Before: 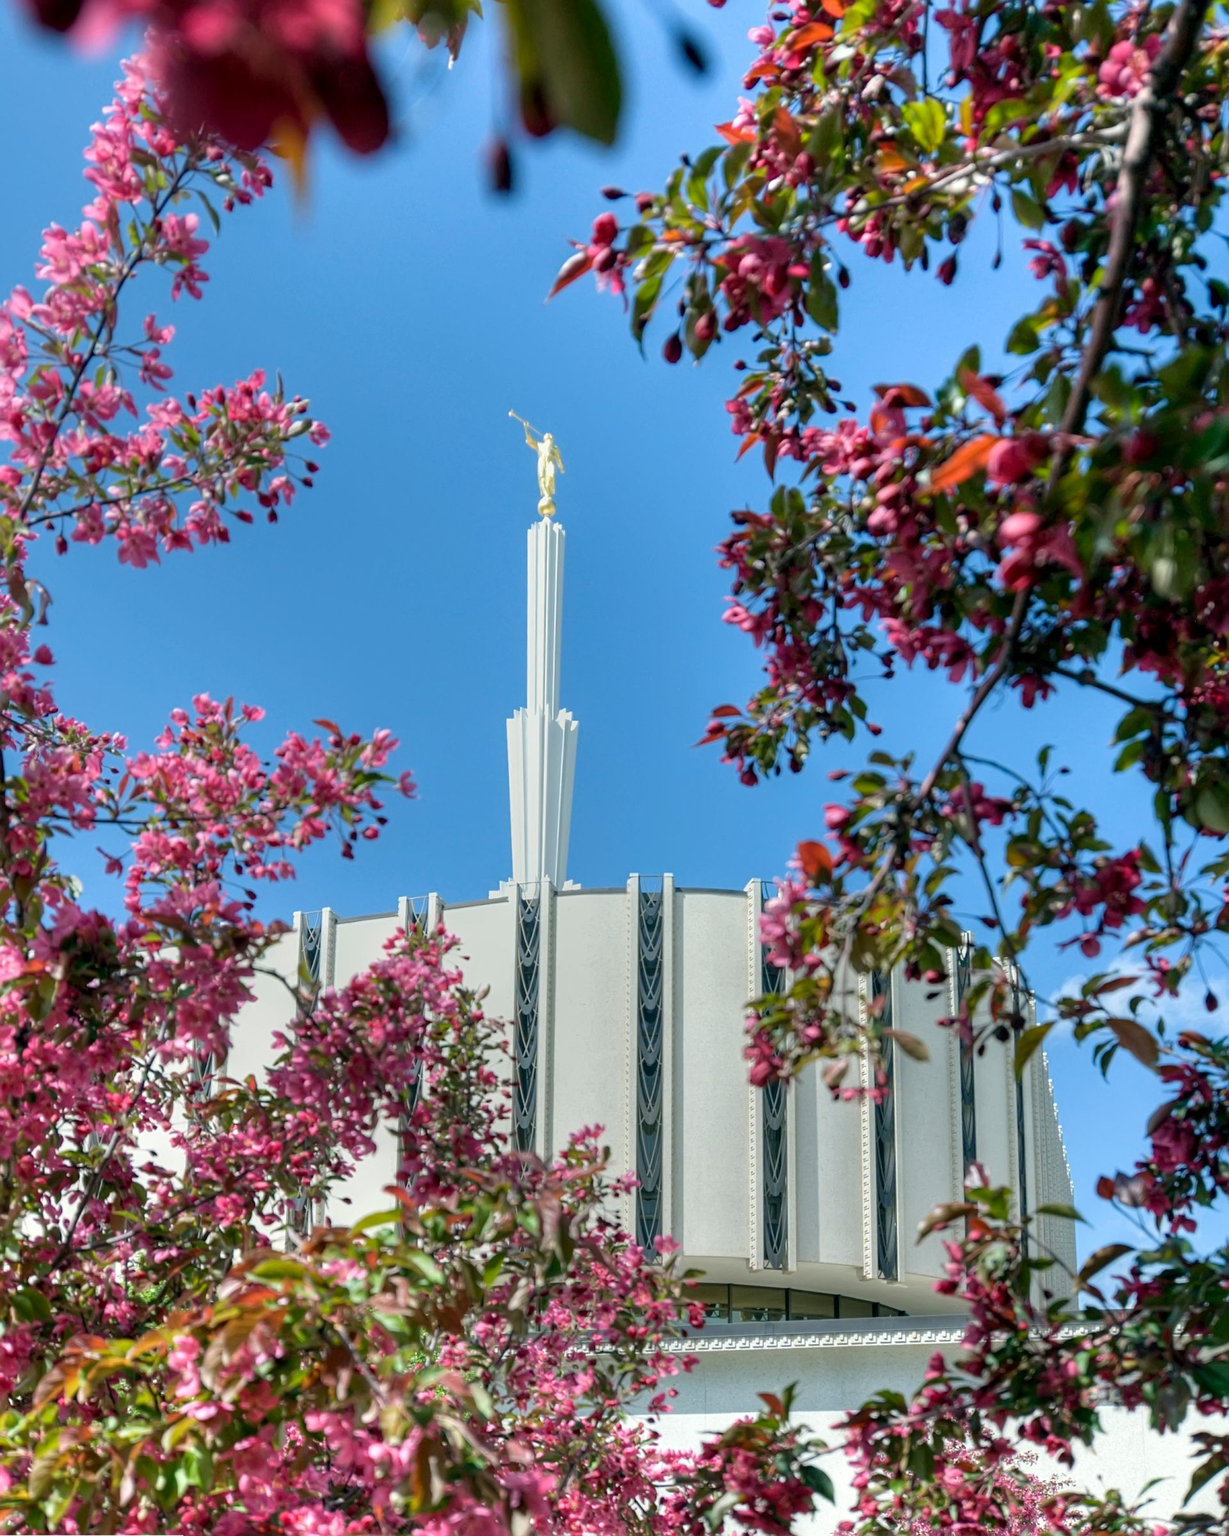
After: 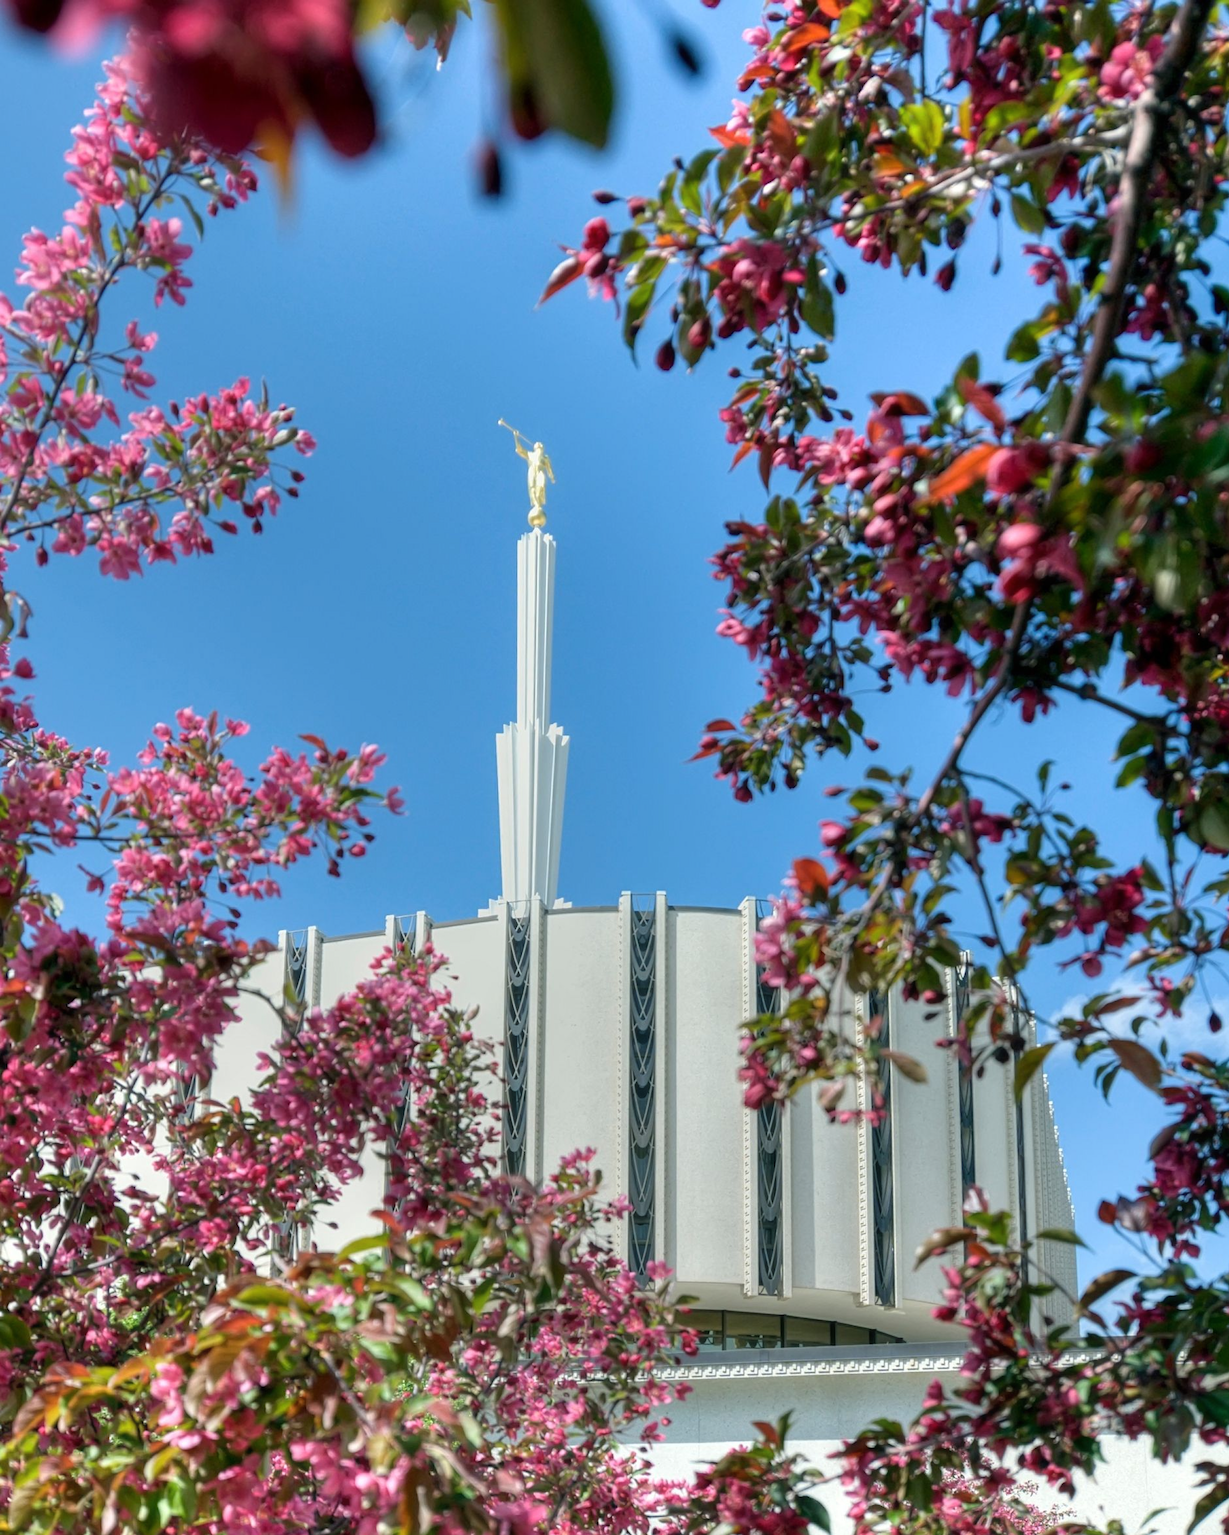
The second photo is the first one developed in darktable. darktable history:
haze removal: strength -0.057, adaptive false
crop: left 1.698%, right 0.277%, bottom 1.97%
